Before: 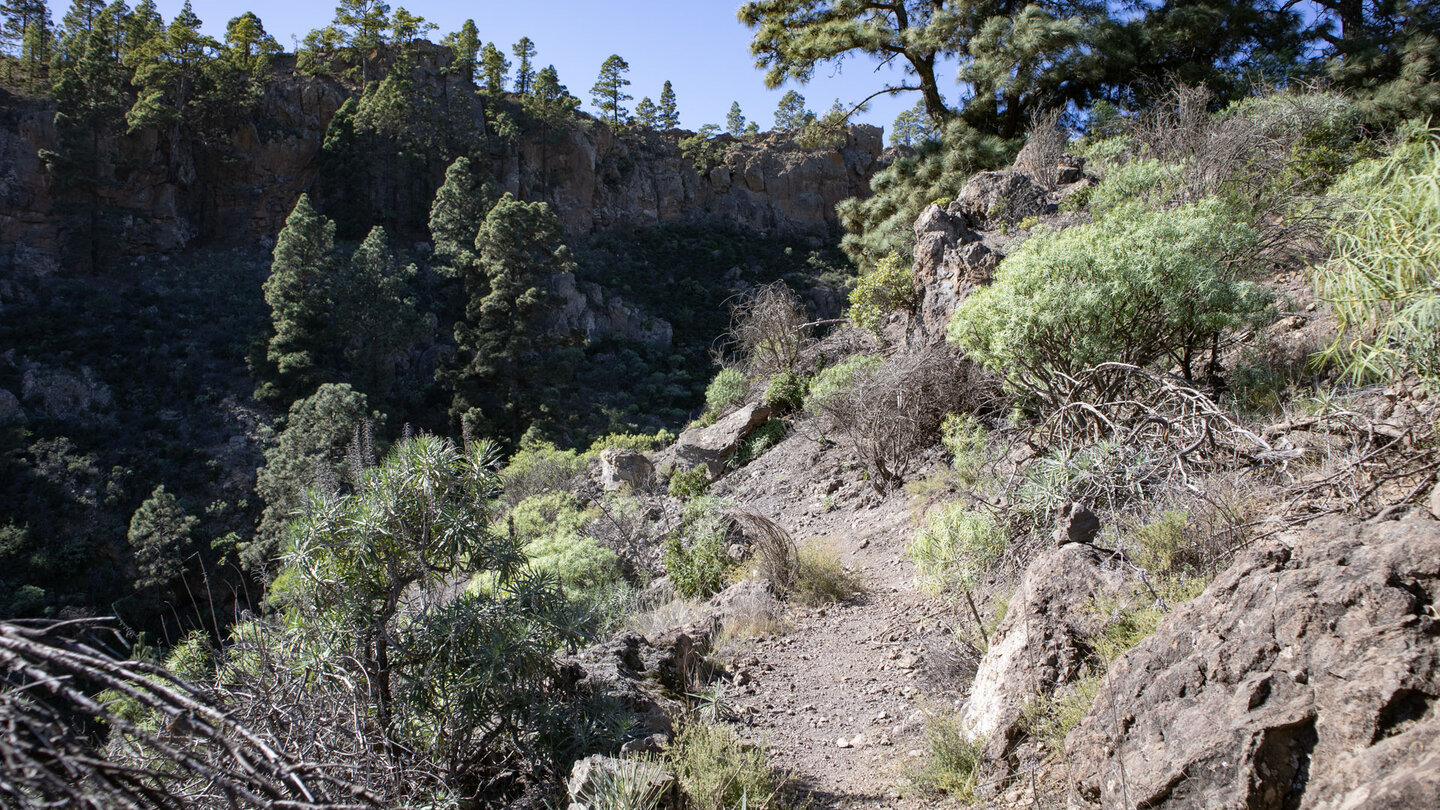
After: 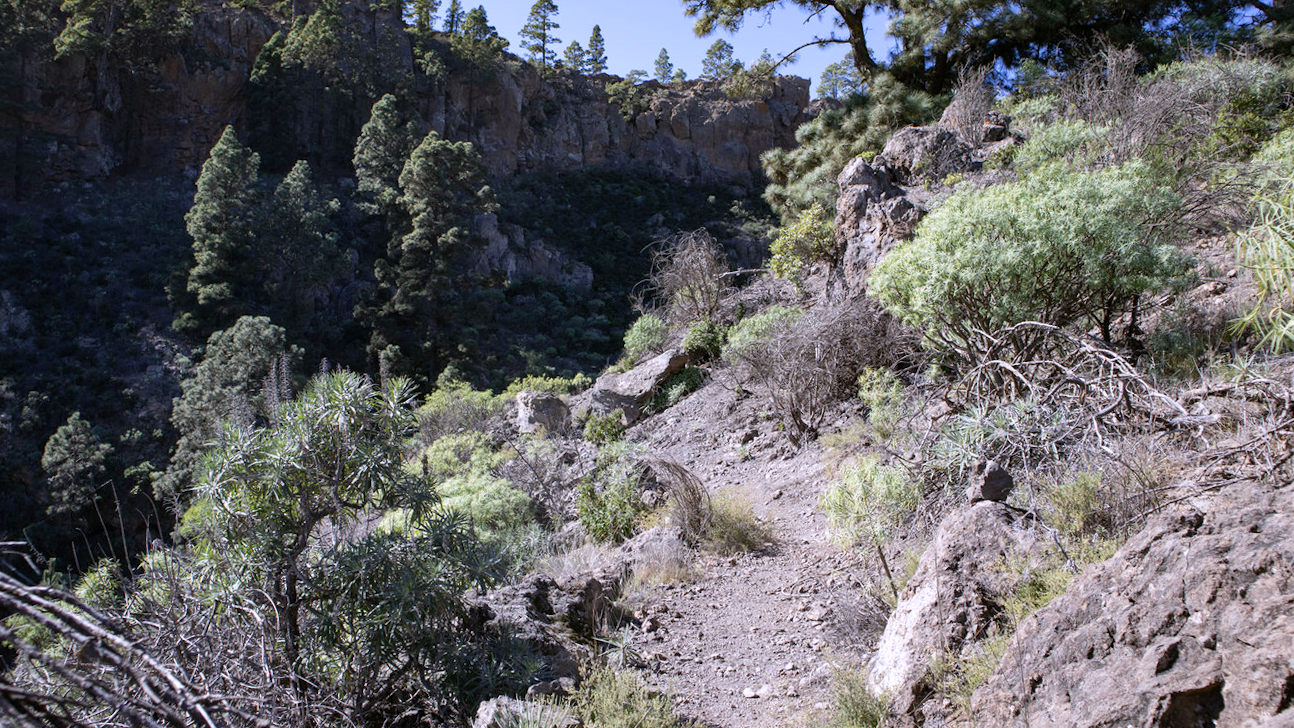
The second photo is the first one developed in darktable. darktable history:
crop and rotate: angle -1.96°, left 3.097%, top 4.154%, right 1.586%, bottom 0.529%
white balance: red 1.004, blue 1.096
